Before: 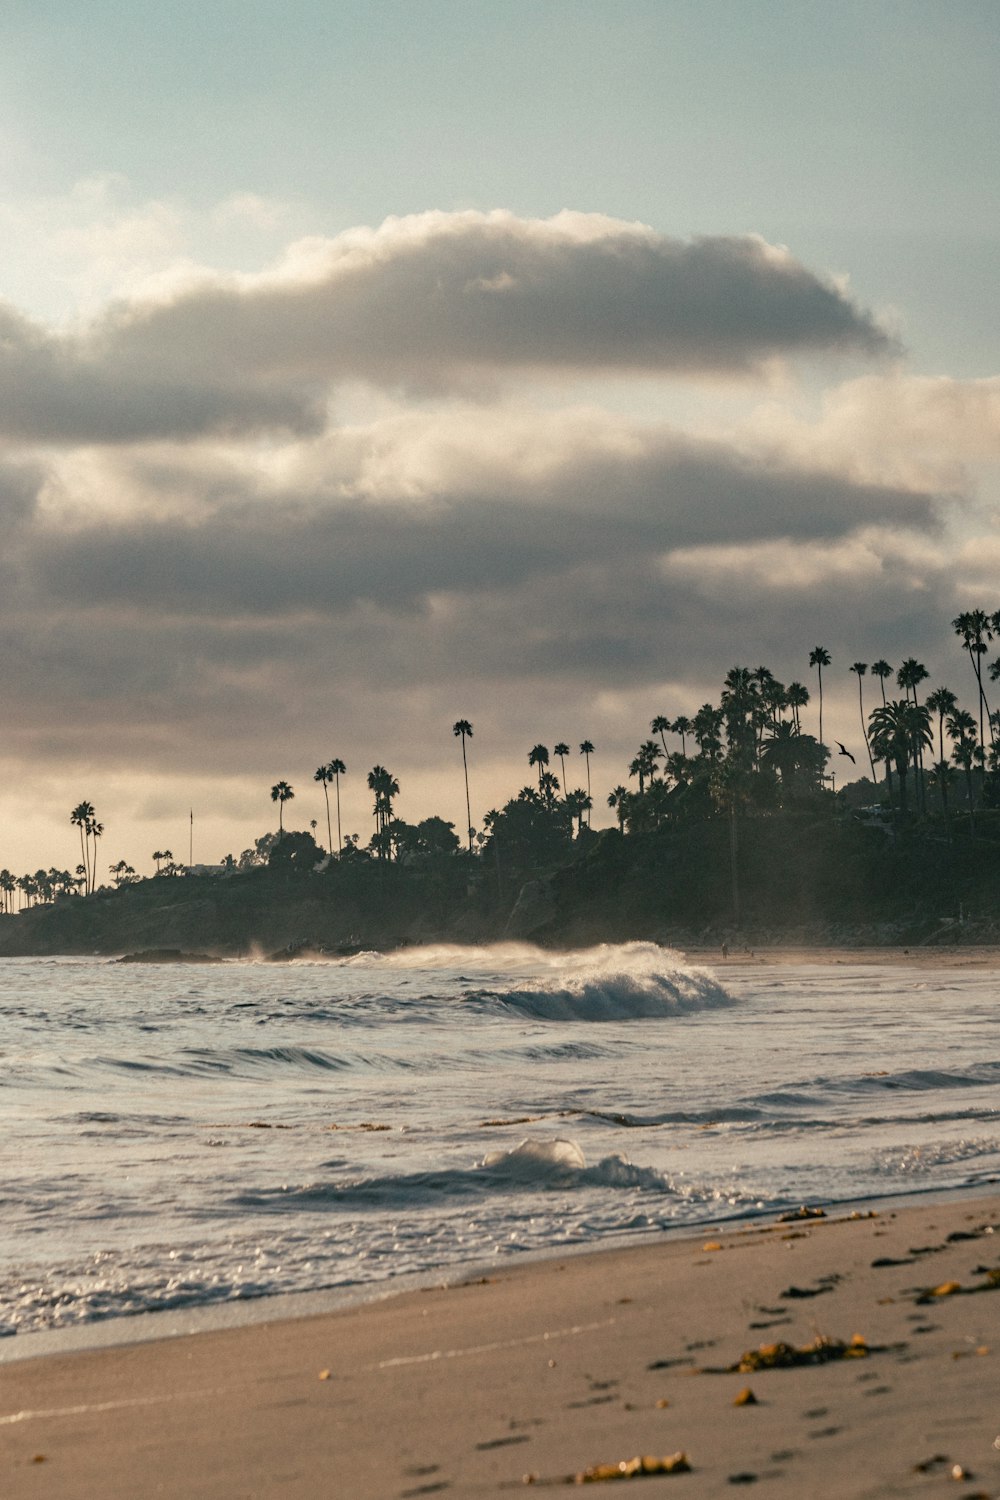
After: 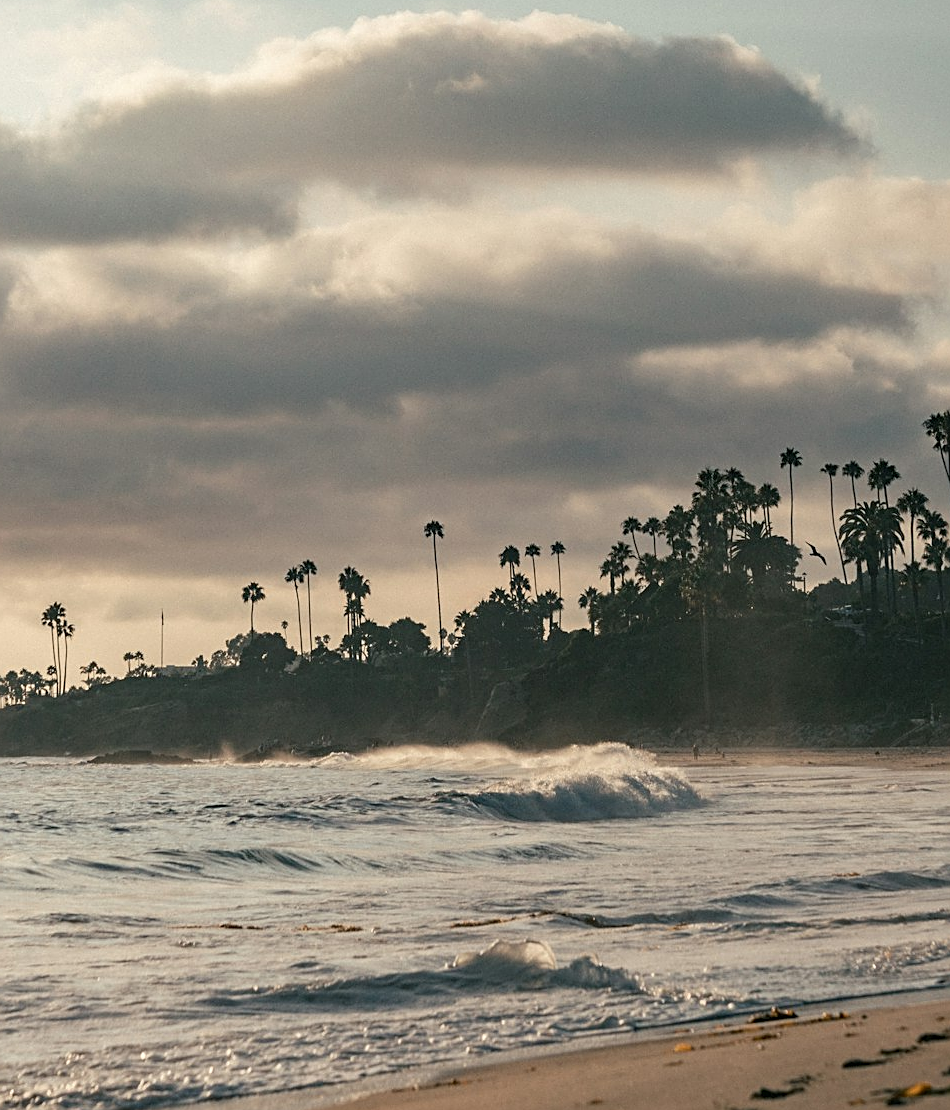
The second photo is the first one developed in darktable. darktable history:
crop and rotate: left 2.991%, top 13.302%, right 1.981%, bottom 12.636%
sharpen: on, module defaults
